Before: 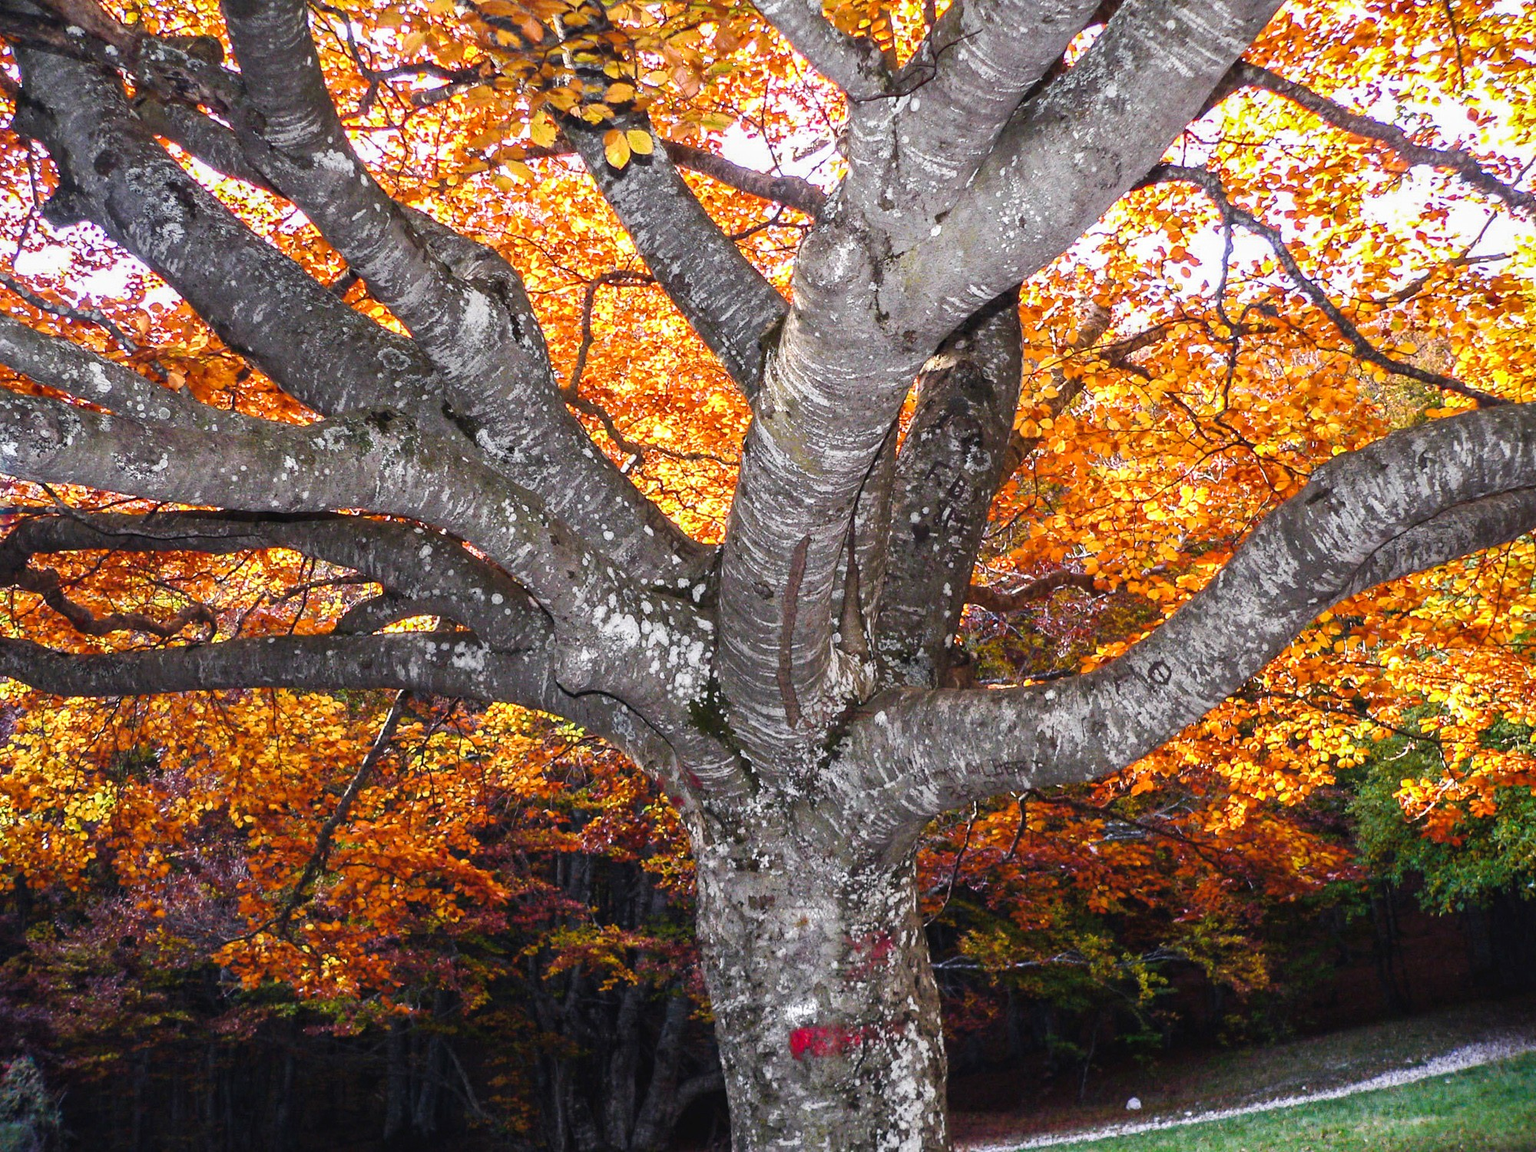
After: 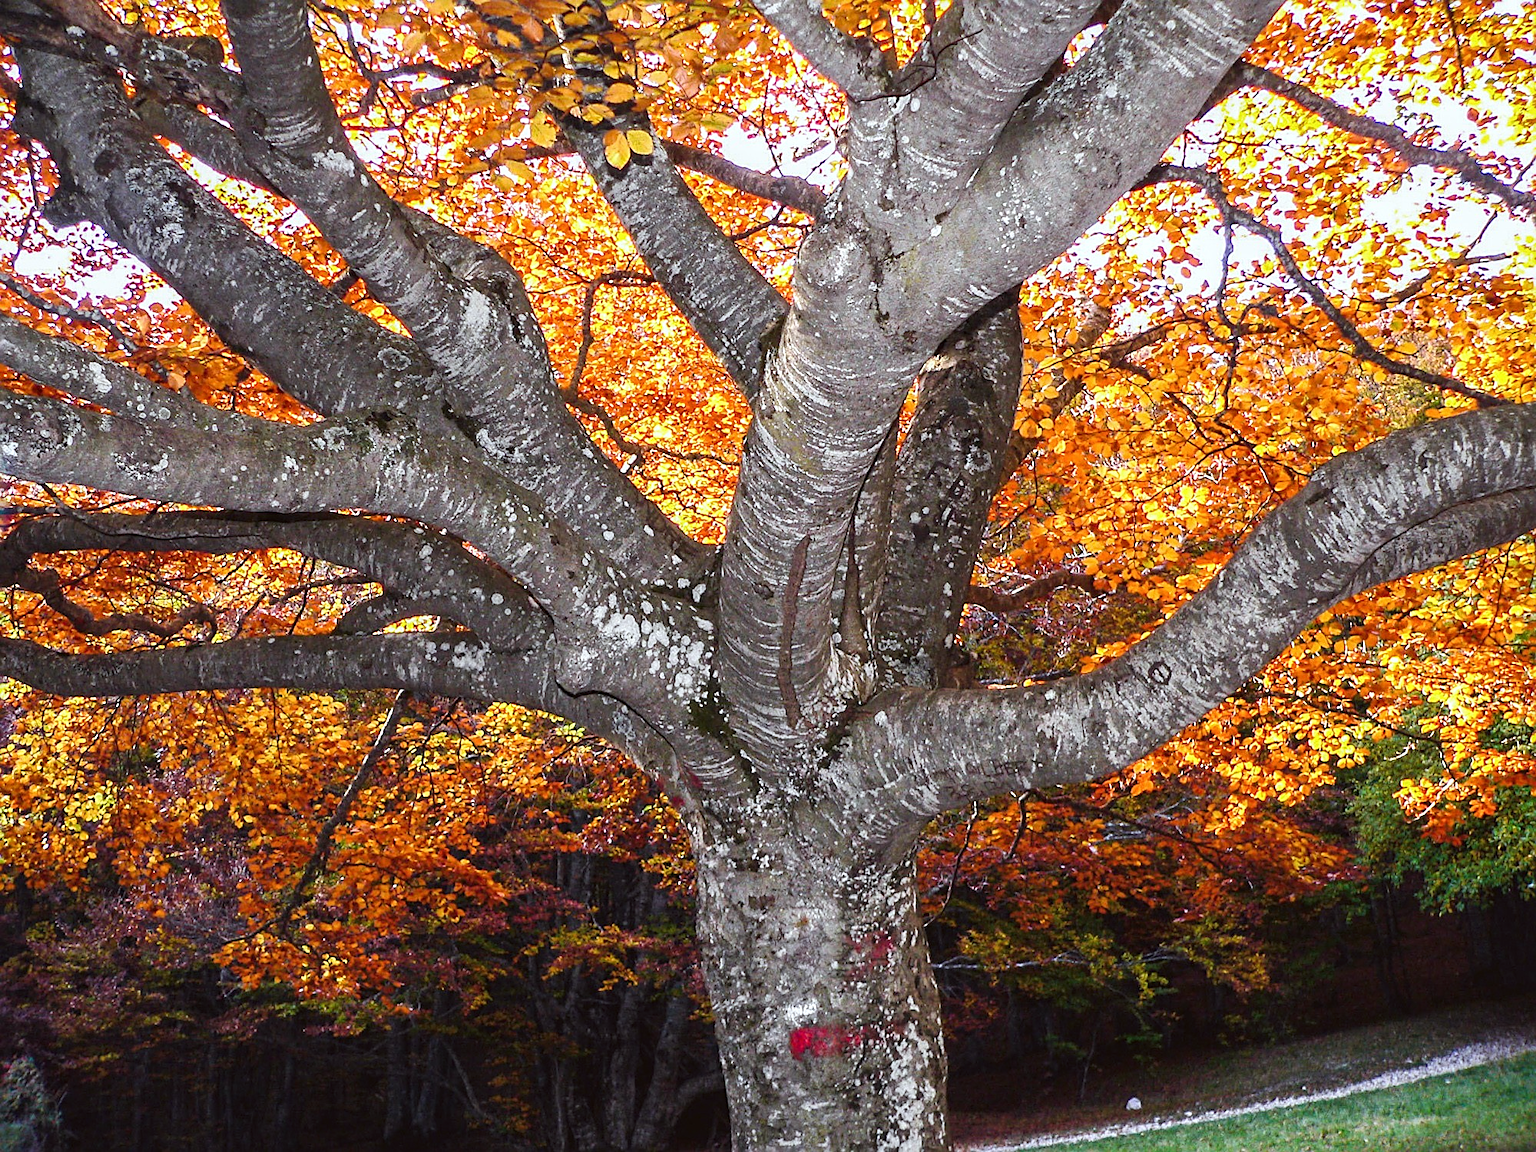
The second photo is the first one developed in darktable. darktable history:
sharpen: on, module defaults
color correction: highlights a* -2.73, highlights b* -2.09, shadows a* 2.41, shadows b* 2.73
